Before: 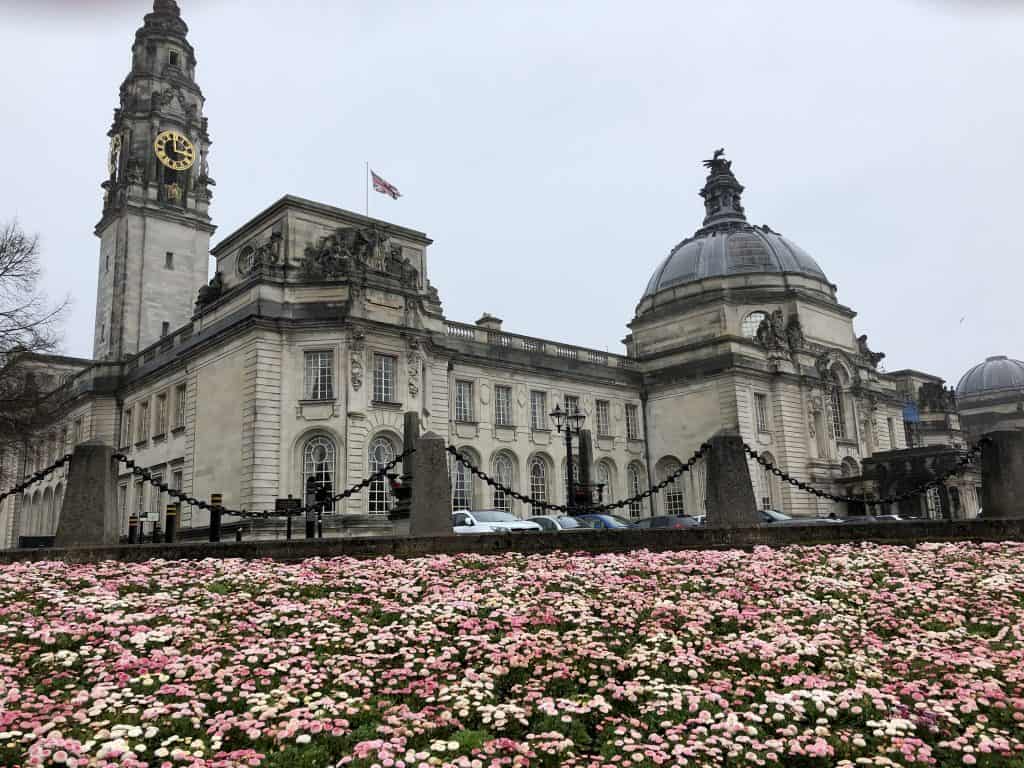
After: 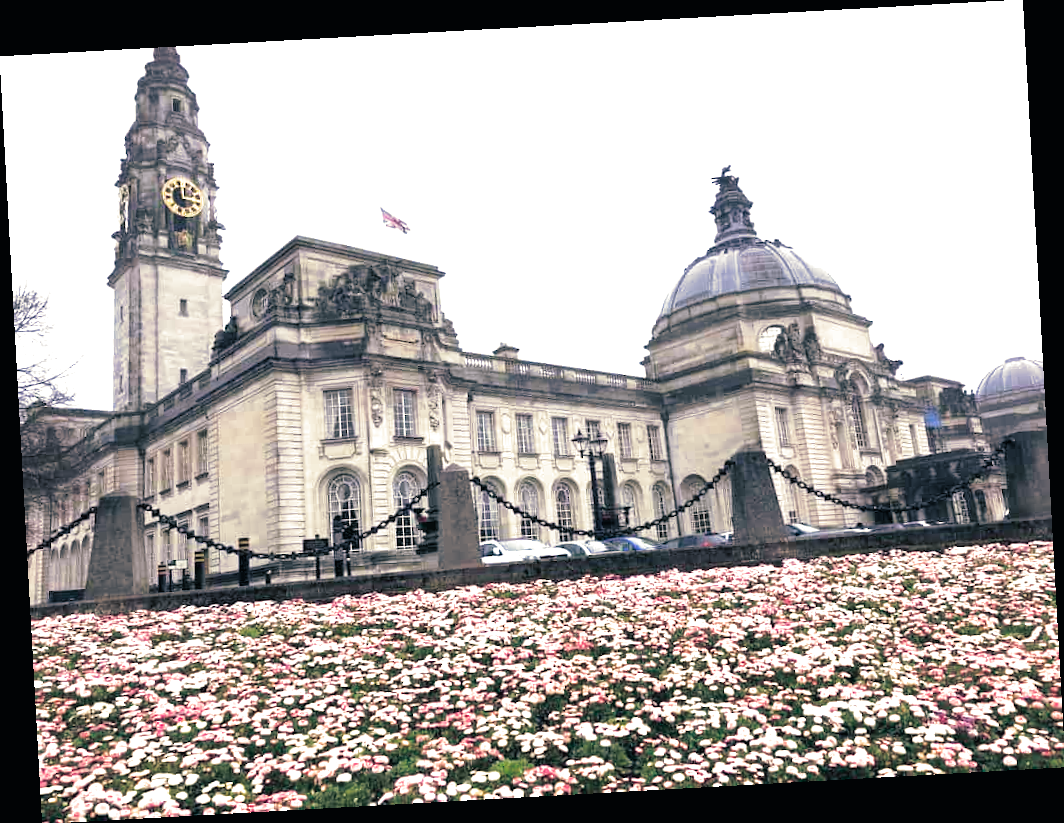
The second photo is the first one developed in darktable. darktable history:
contrast brightness saturation: brightness 0.09, saturation 0.19
white balance: red 1.05, blue 1.072
rotate and perspective: rotation -3.18°, automatic cropping off
exposure: black level correction 0, exposure 0.953 EV, compensate exposure bias true, compensate highlight preservation false
split-toning: shadows › hue 216°, shadows › saturation 1, highlights › hue 57.6°, balance -33.4
